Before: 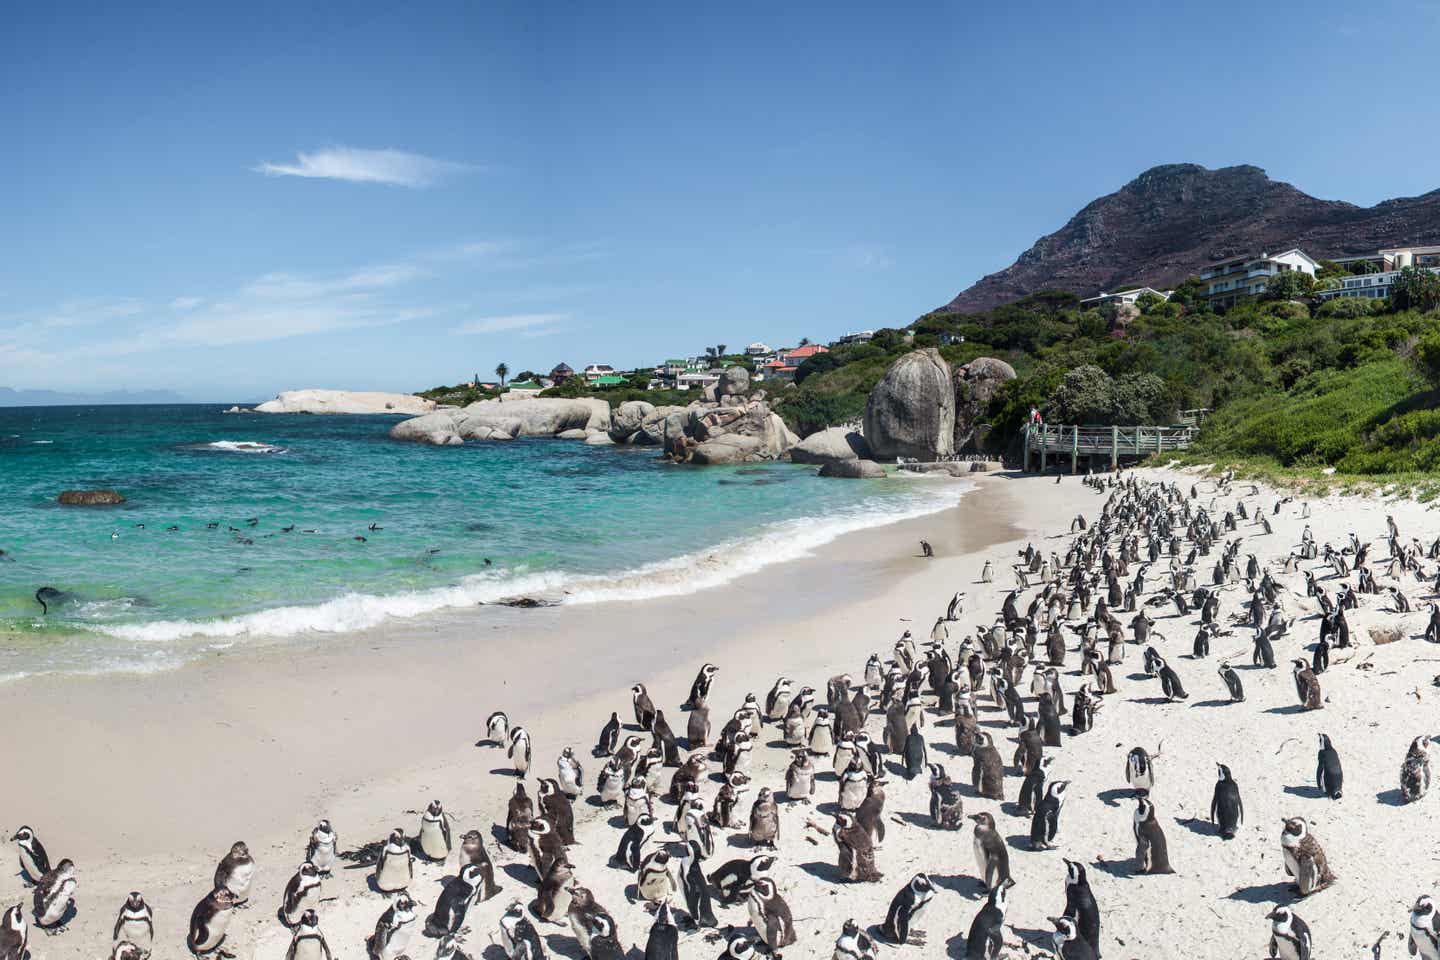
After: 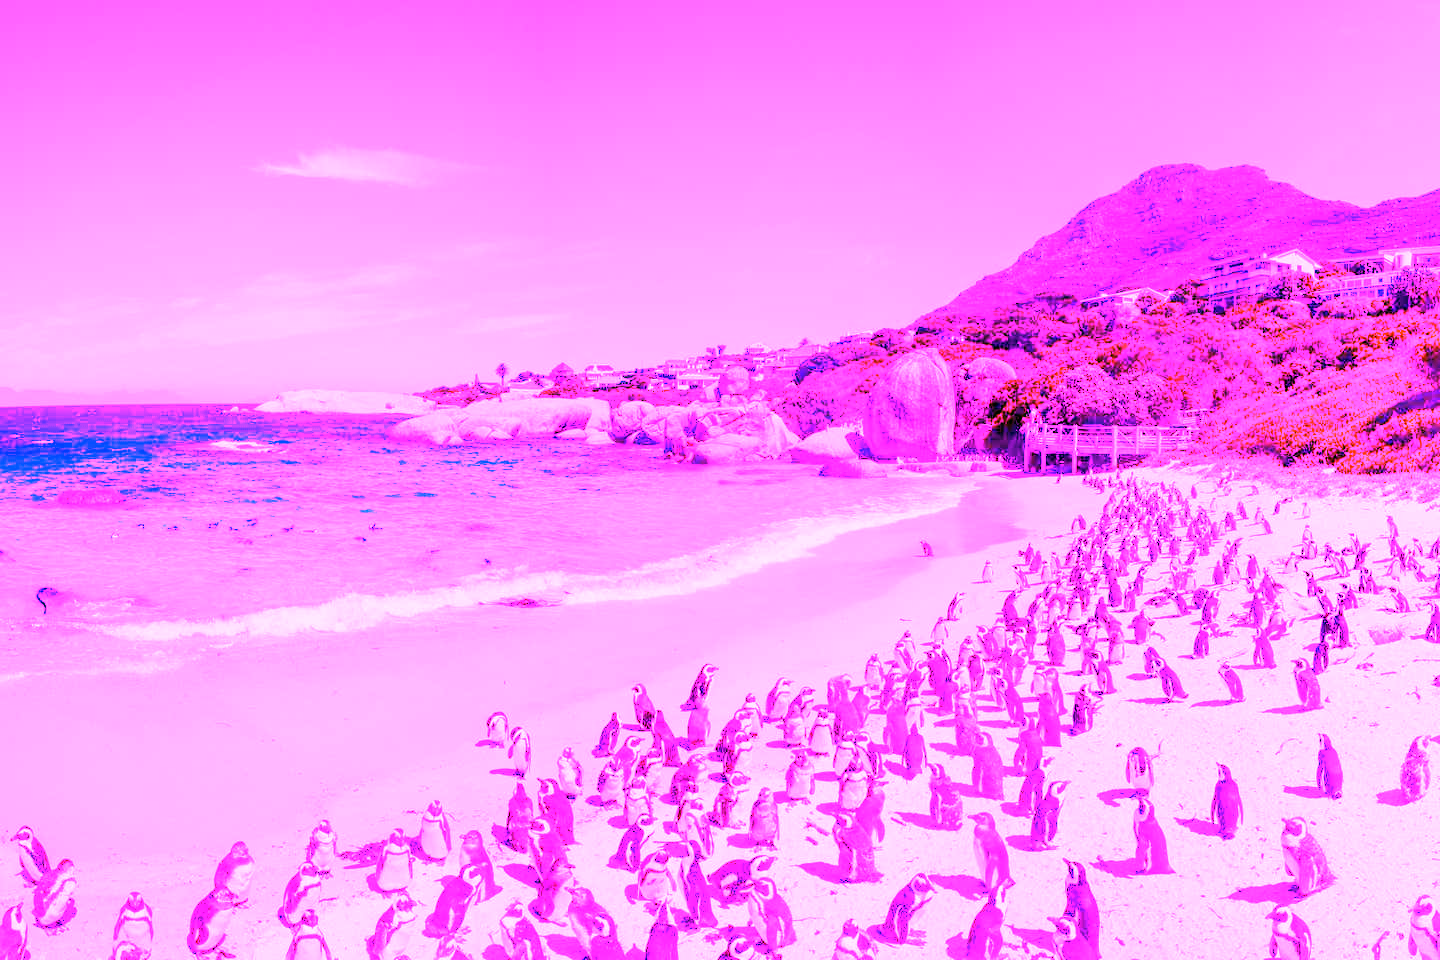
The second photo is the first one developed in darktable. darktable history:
tone equalizer: -8 EV 0.25 EV, -7 EV 0.417 EV, -6 EV 0.417 EV, -5 EV 0.25 EV, -3 EV -0.25 EV, -2 EV -0.417 EV, -1 EV -0.417 EV, +0 EV -0.25 EV, edges refinement/feathering 500, mask exposure compensation -1.57 EV, preserve details guided filter
white balance: red 8, blue 8
